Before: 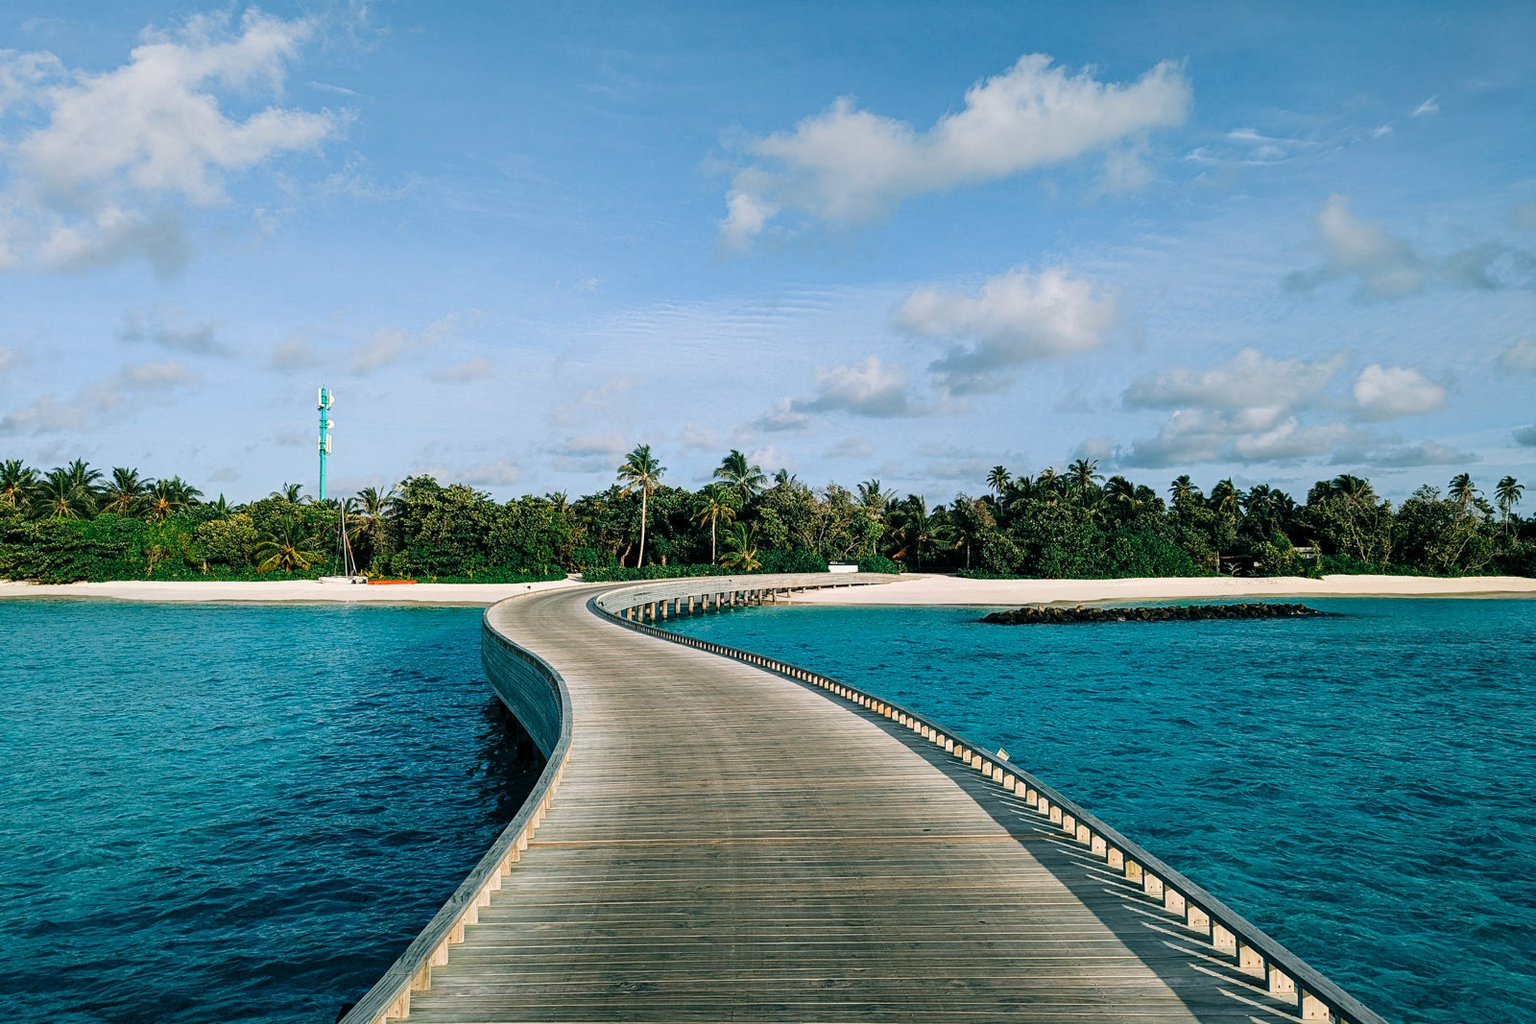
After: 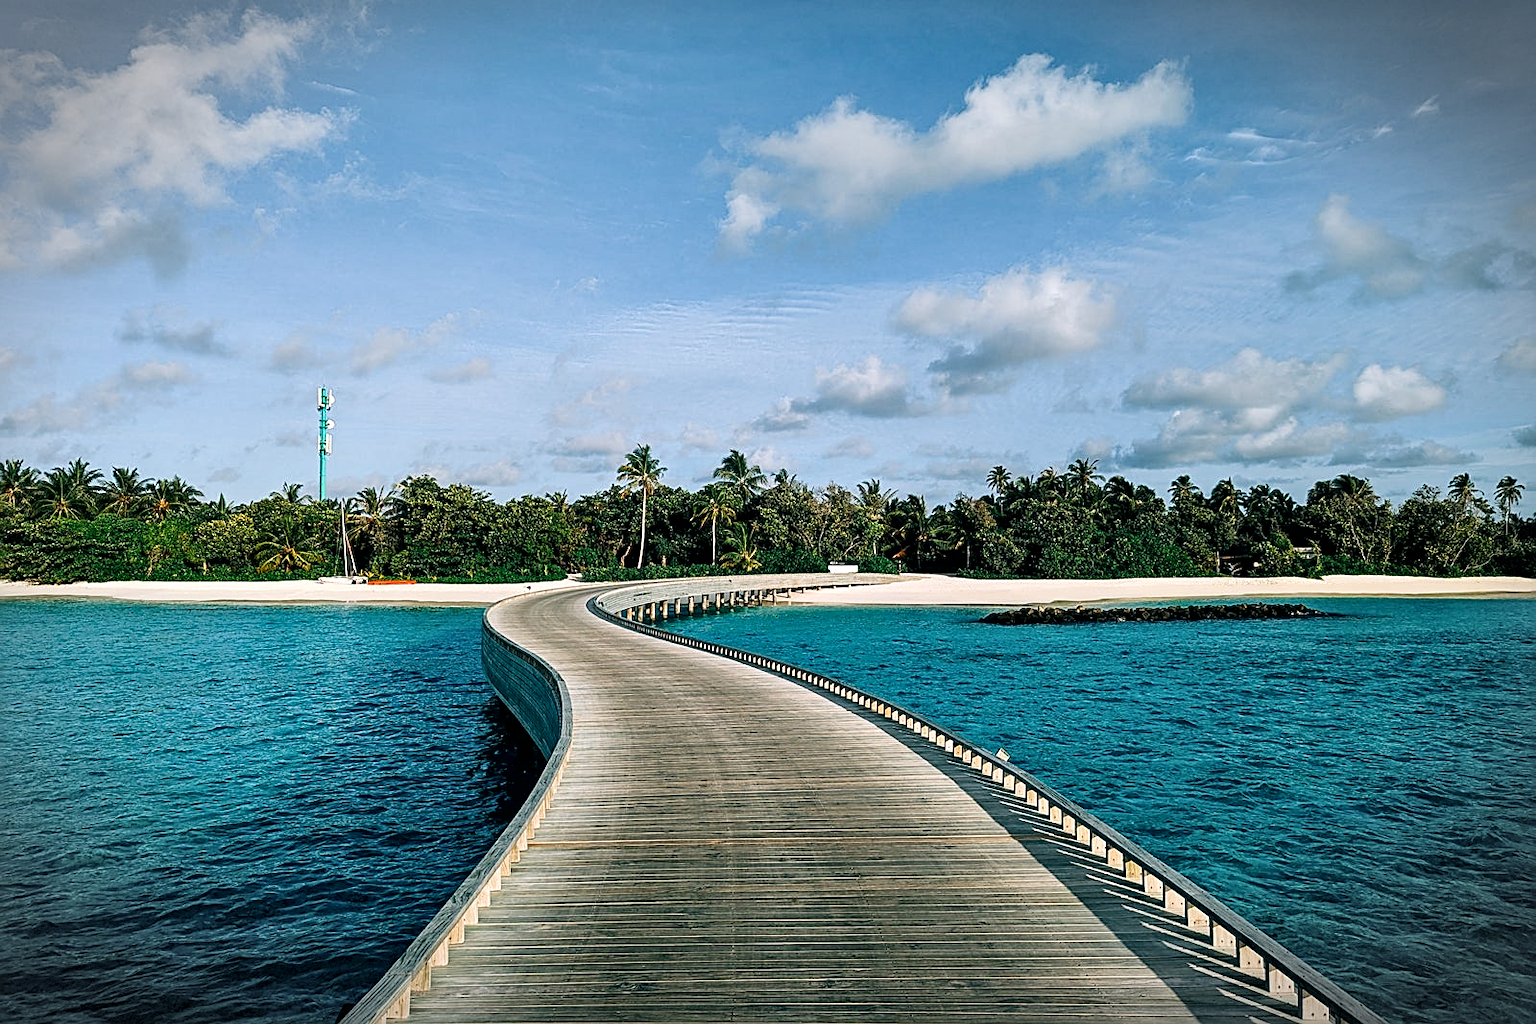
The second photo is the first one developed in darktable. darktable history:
vignetting: fall-off start 86.72%, automatic ratio true, dithering 8-bit output
local contrast: mode bilateral grid, contrast 26, coarseness 60, detail 151%, midtone range 0.2
sharpen: on, module defaults
